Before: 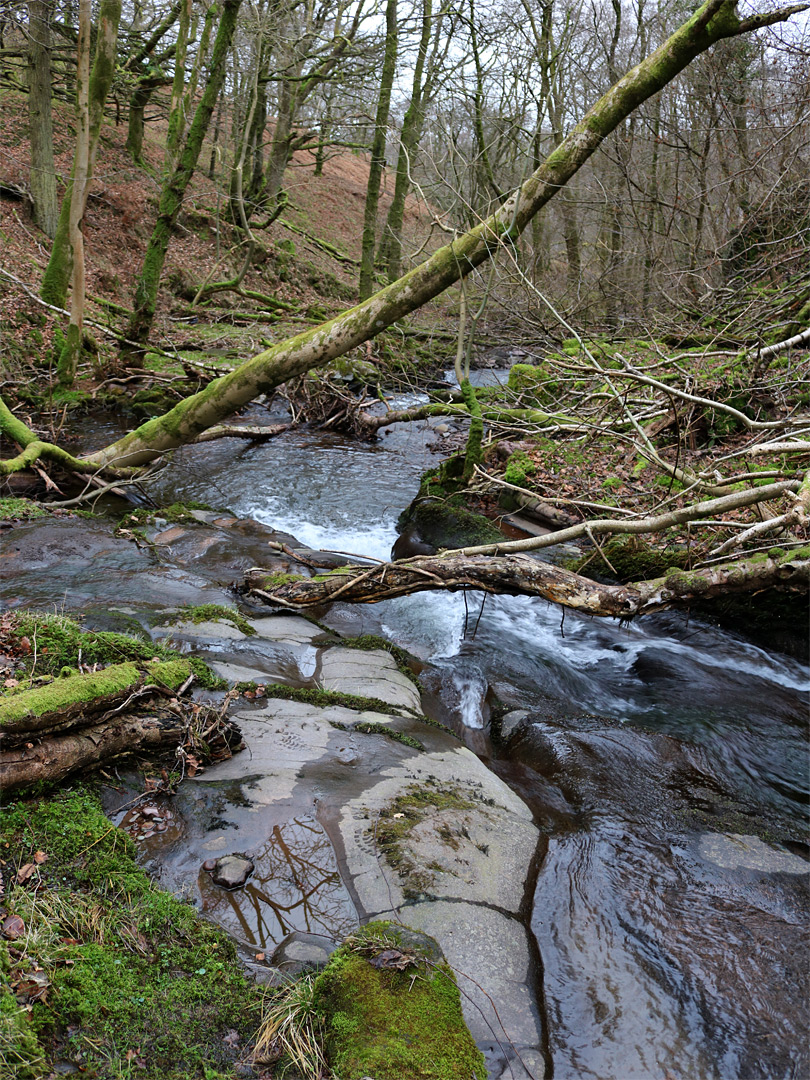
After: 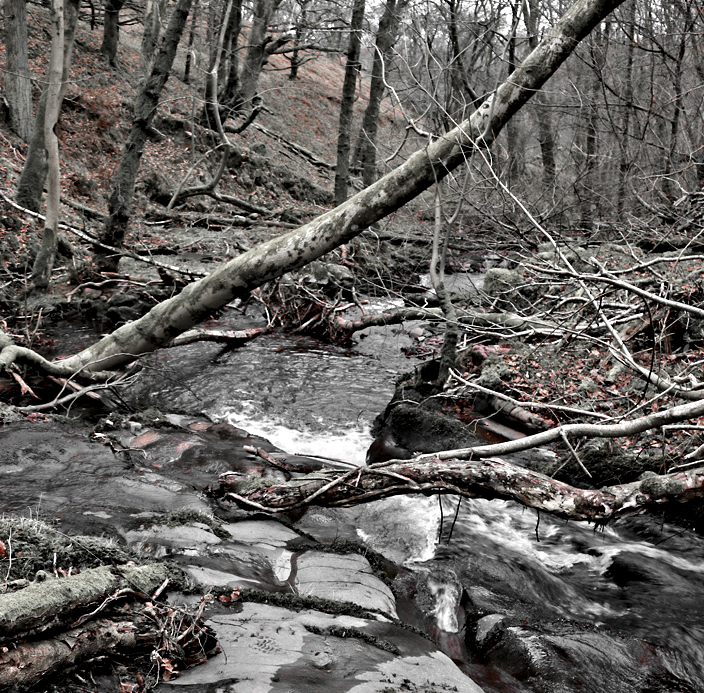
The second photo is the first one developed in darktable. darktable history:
color zones: curves: ch1 [(0, 0.831) (0.08, 0.771) (0.157, 0.268) (0.241, 0.207) (0.562, -0.005) (0.714, -0.013) (0.876, 0.01) (1, 0.831)], mix 28.25%
crop: left 3.108%, top 8.928%, right 9.676%, bottom 26.316%
contrast equalizer: y [[0.511, 0.558, 0.631, 0.632, 0.559, 0.512], [0.5 ×6], [0.507, 0.559, 0.627, 0.644, 0.647, 0.647], [0 ×6], [0 ×6]]
